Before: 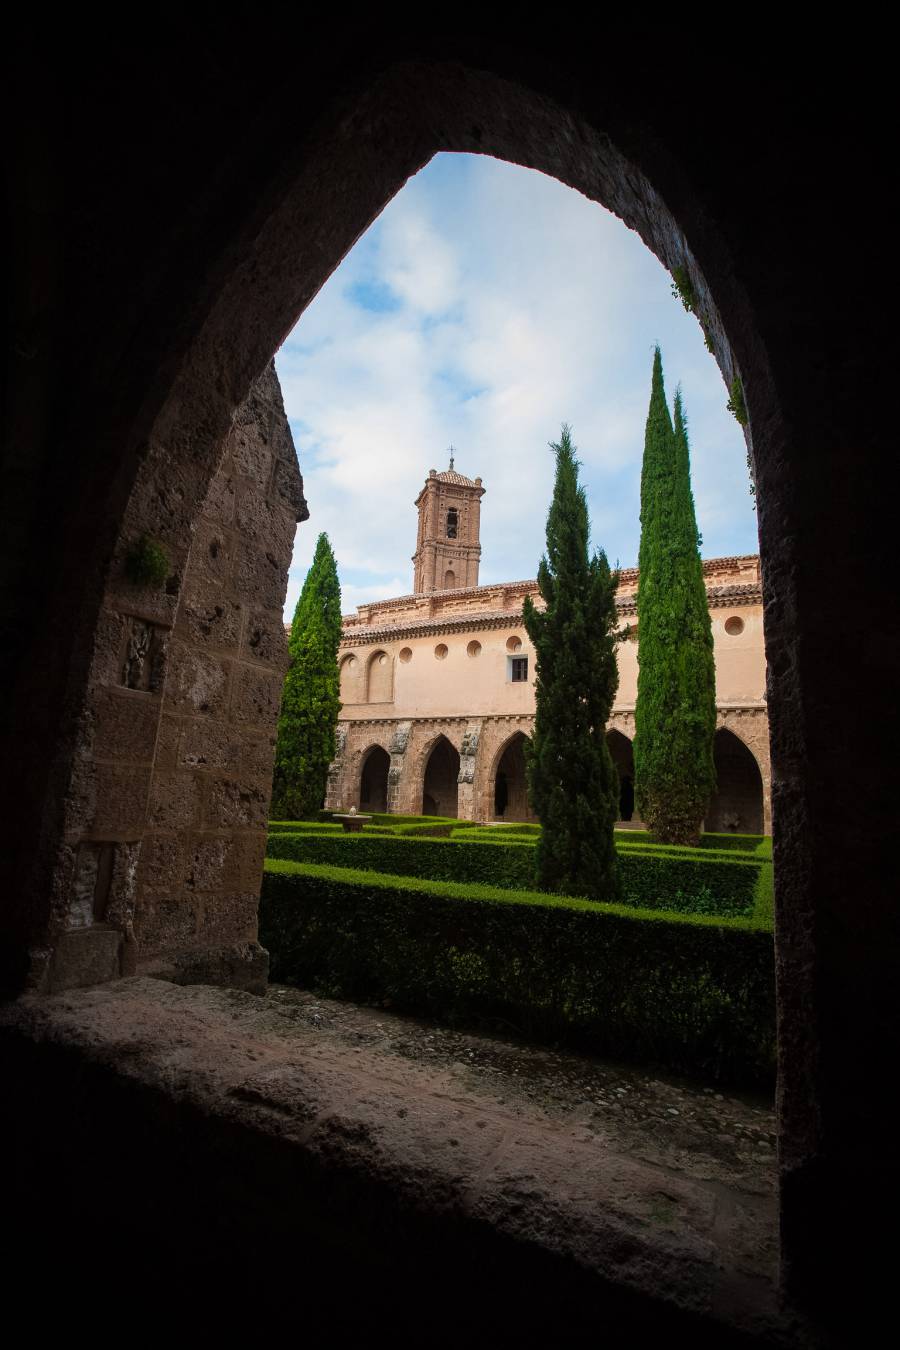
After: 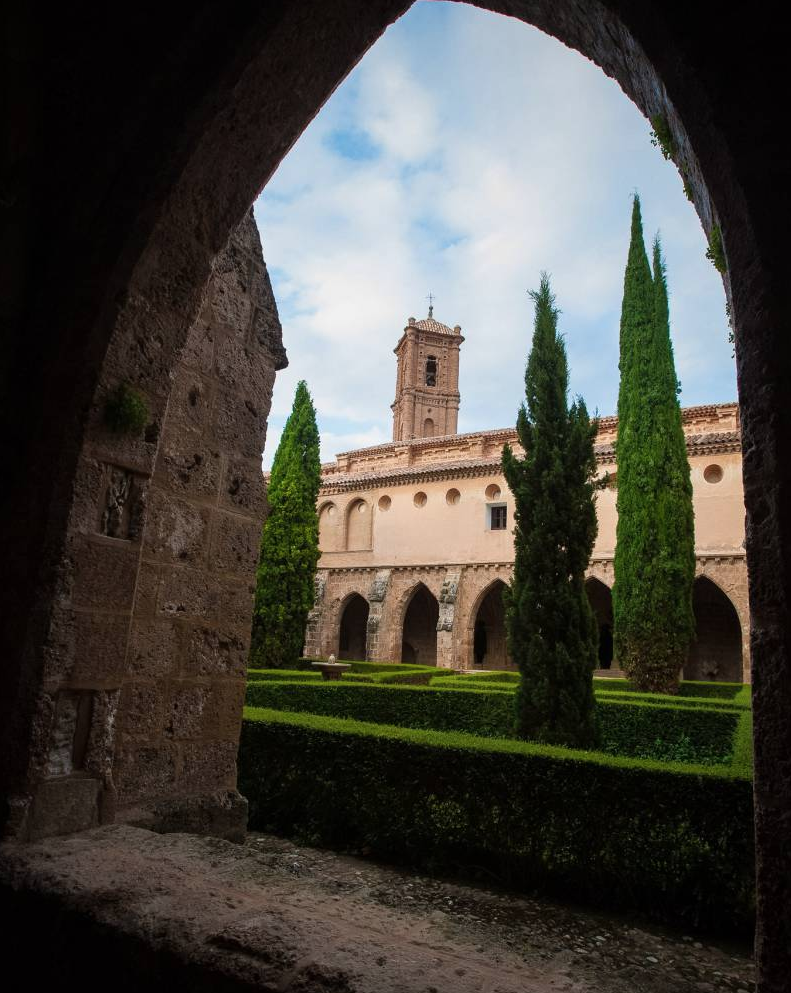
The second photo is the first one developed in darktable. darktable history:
crop and rotate: left 2.425%, top 11.305%, right 9.6%, bottom 15.08%
contrast brightness saturation: saturation -0.05
